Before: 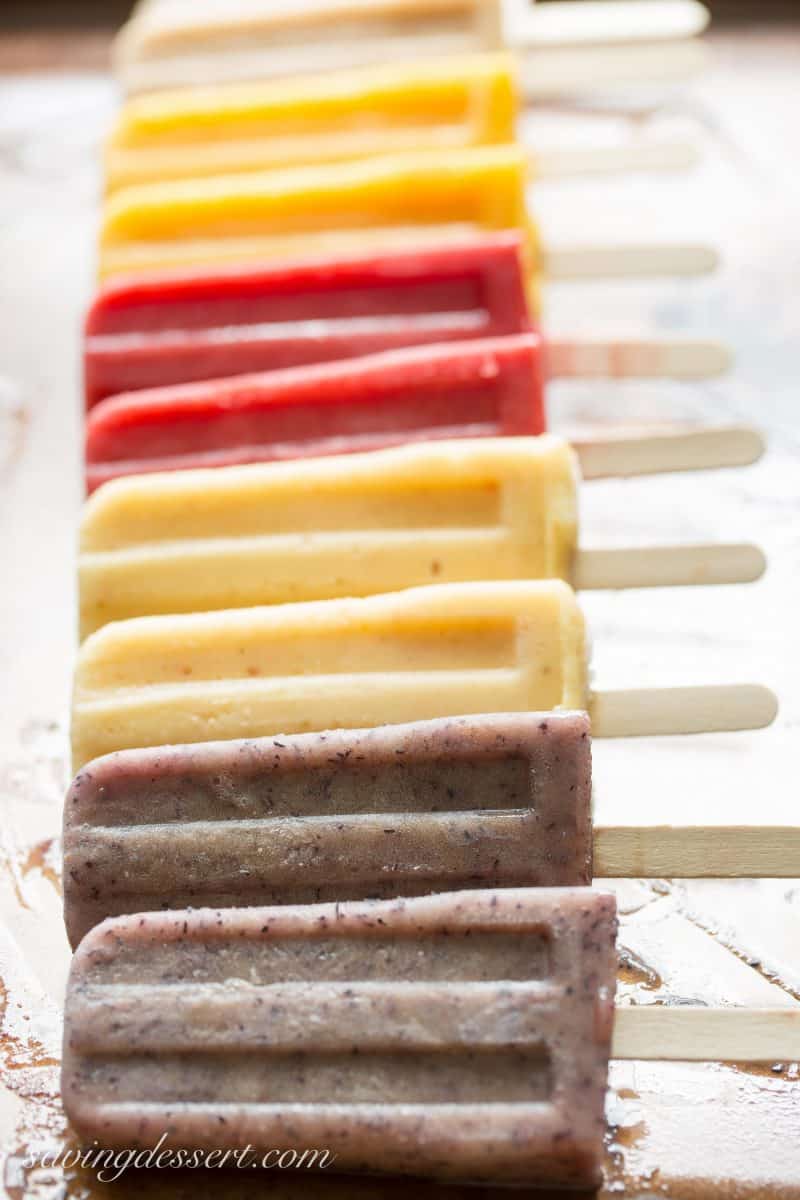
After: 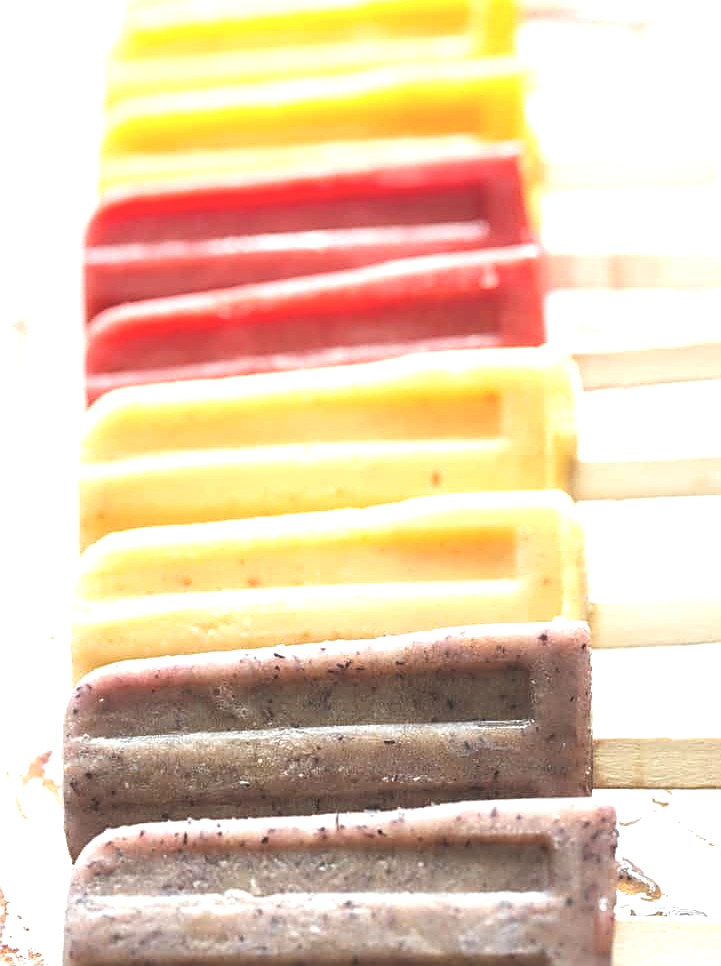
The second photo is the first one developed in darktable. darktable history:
tone equalizer: -8 EV -0.753 EV, -7 EV -0.729 EV, -6 EV -0.612 EV, -5 EV -0.423 EV, -3 EV 0.394 EV, -2 EV 0.6 EV, -1 EV 0.684 EV, +0 EV 0.781 EV
crop: top 7.486%, right 9.819%, bottom 11.949%
sharpen: on, module defaults
exposure: black level correction -0.022, exposure -0.038 EV, compensate exposure bias true, compensate highlight preservation false
